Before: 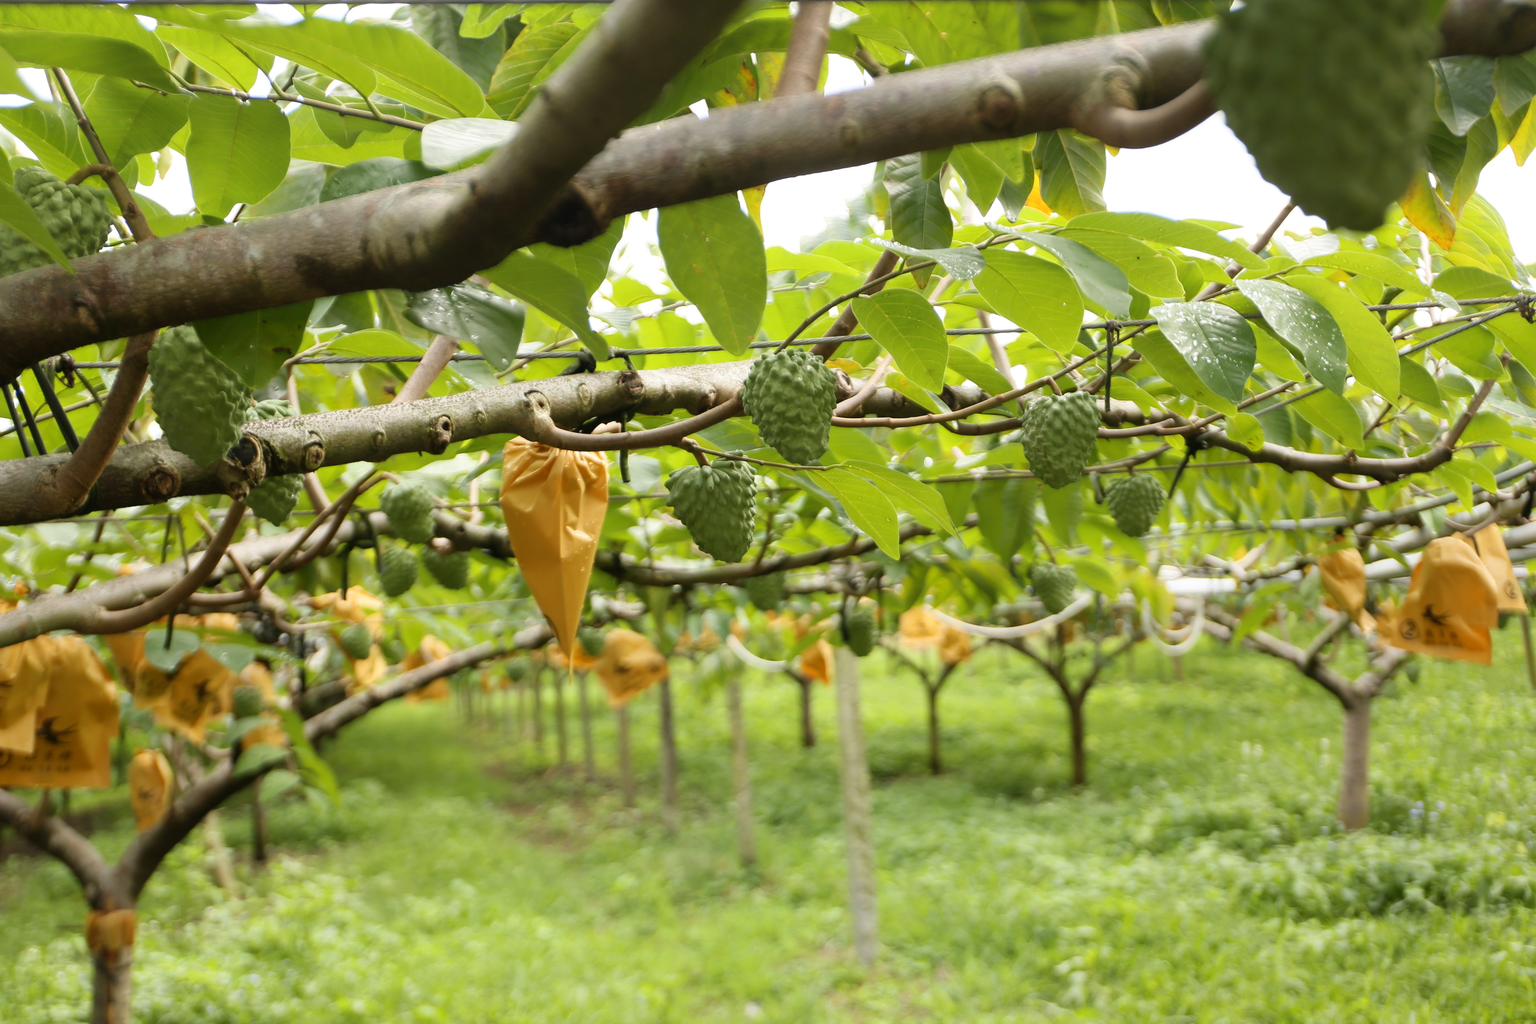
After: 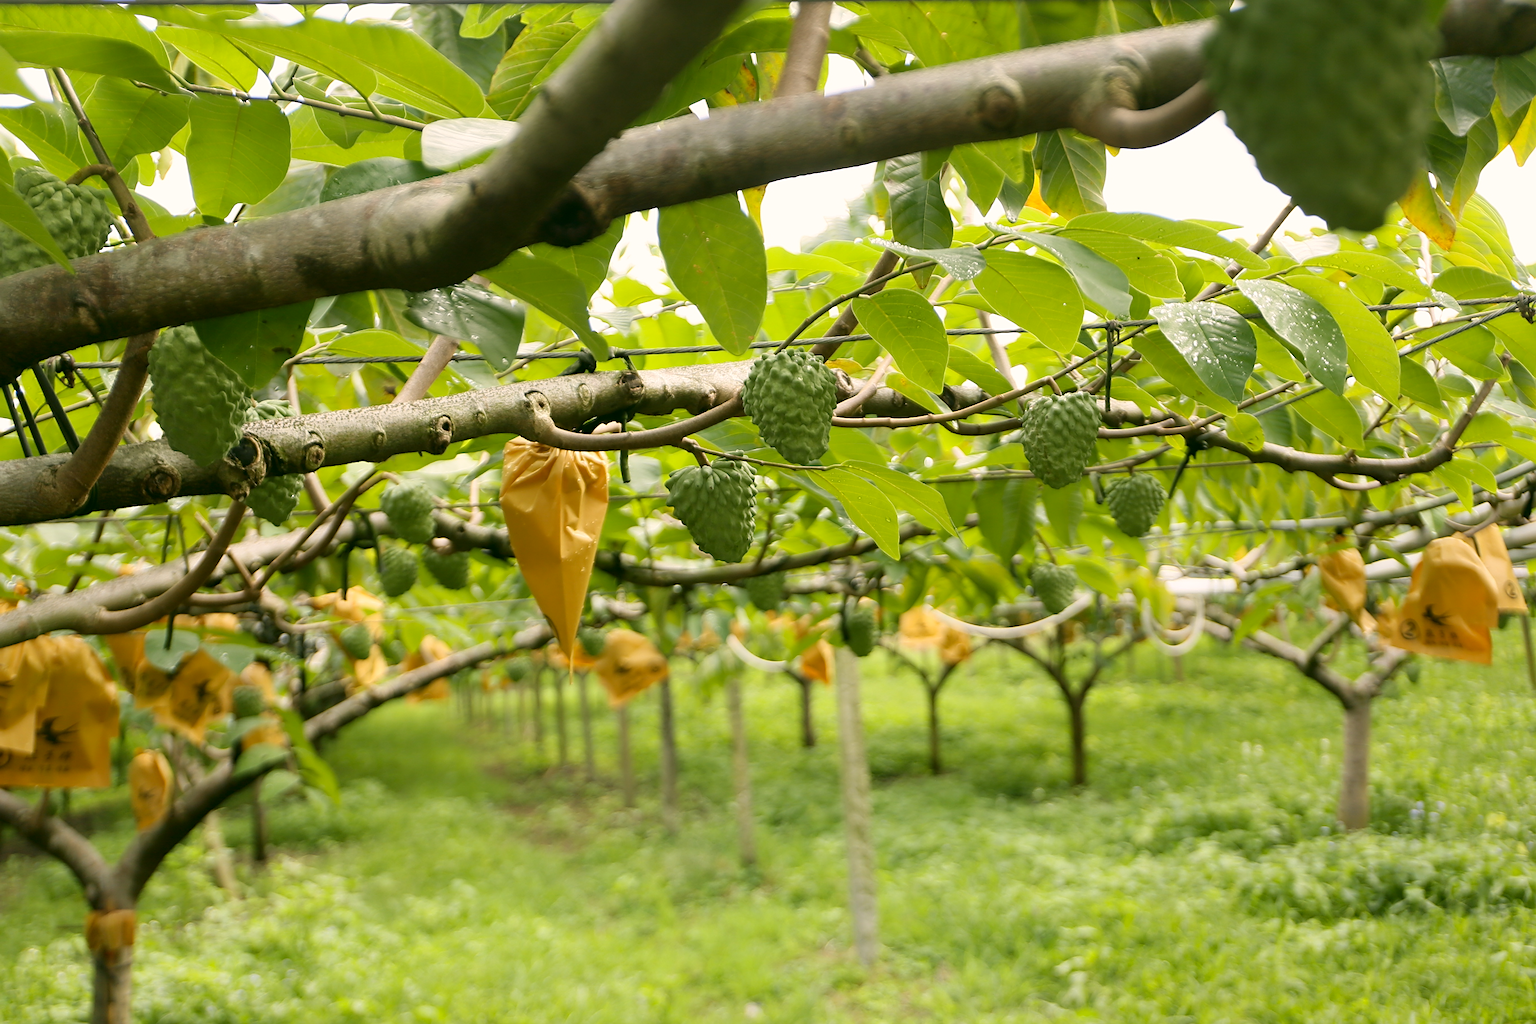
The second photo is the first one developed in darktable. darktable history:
sharpen: on, module defaults
color correction: highlights a* 4.02, highlights b* 4.98, shadows a* -7.55, shadows b* 4.98
